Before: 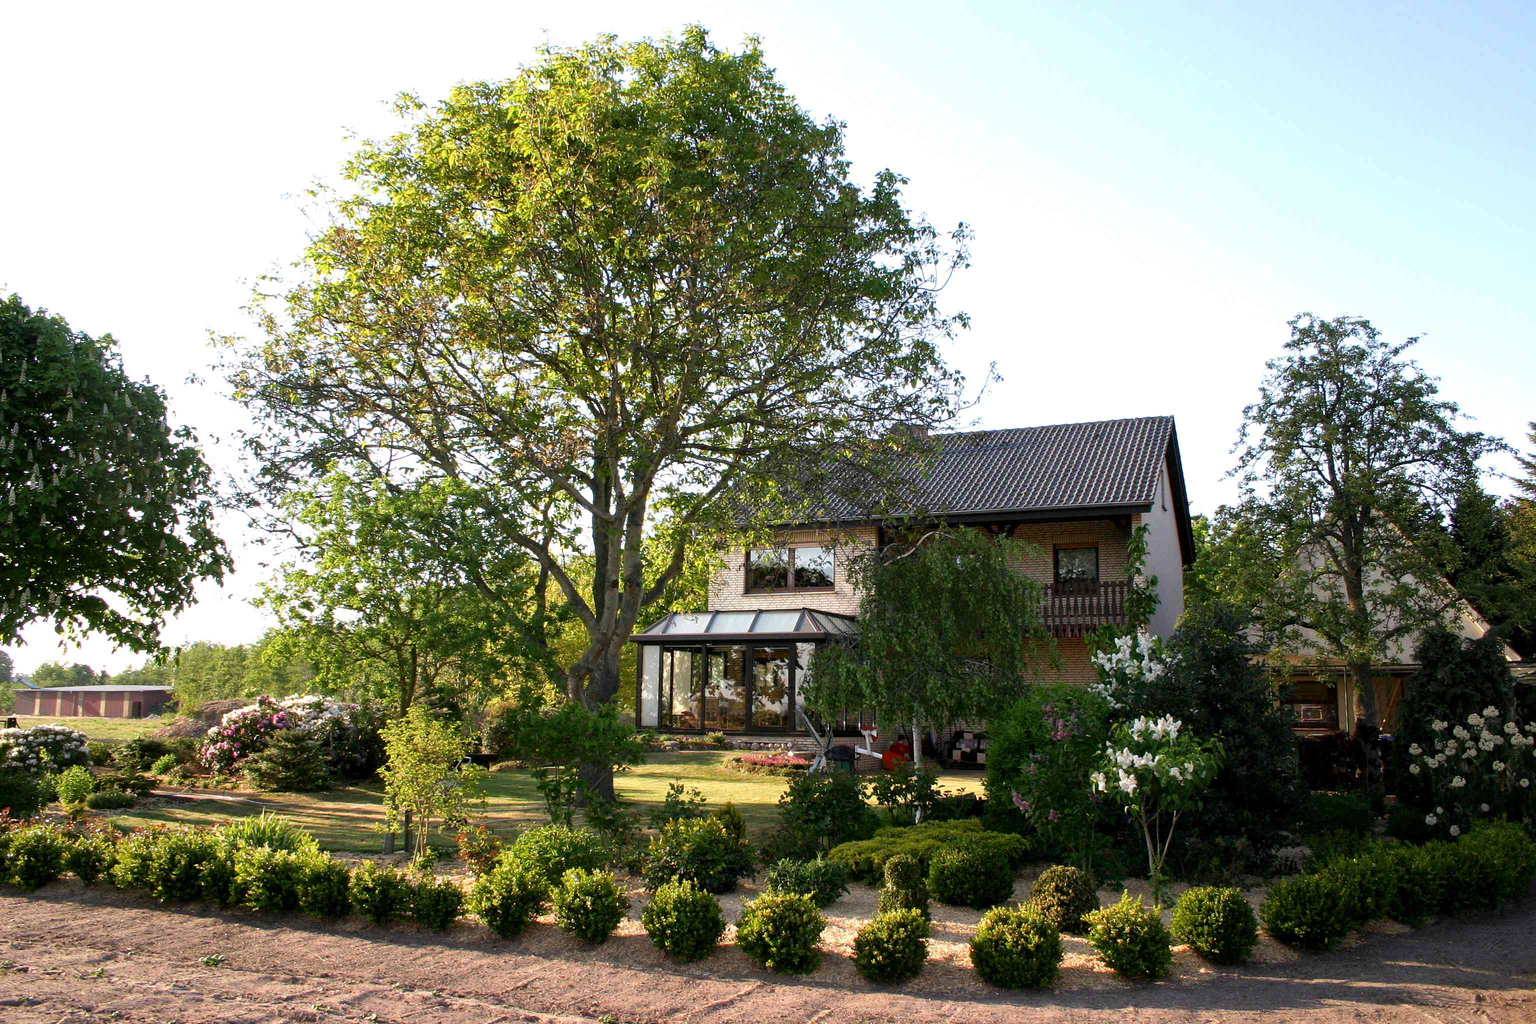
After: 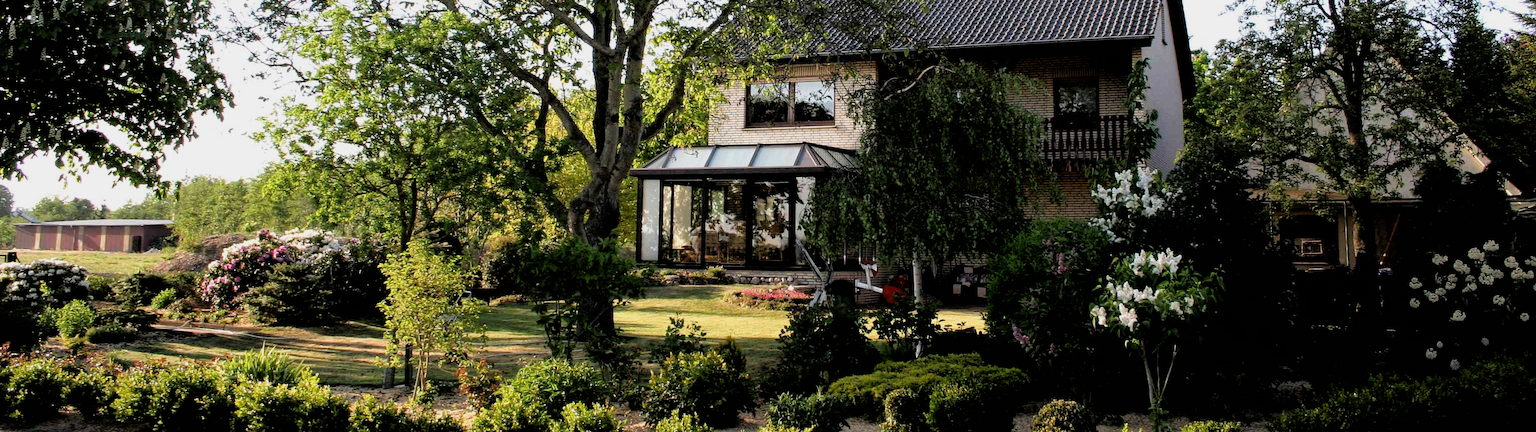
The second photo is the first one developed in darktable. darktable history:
filmic rgb: black relative exposure -3.92 EV, white relative exposure 3.14 EV, hardness 2.87
crop: top 45.551%, bottom 12.262%
